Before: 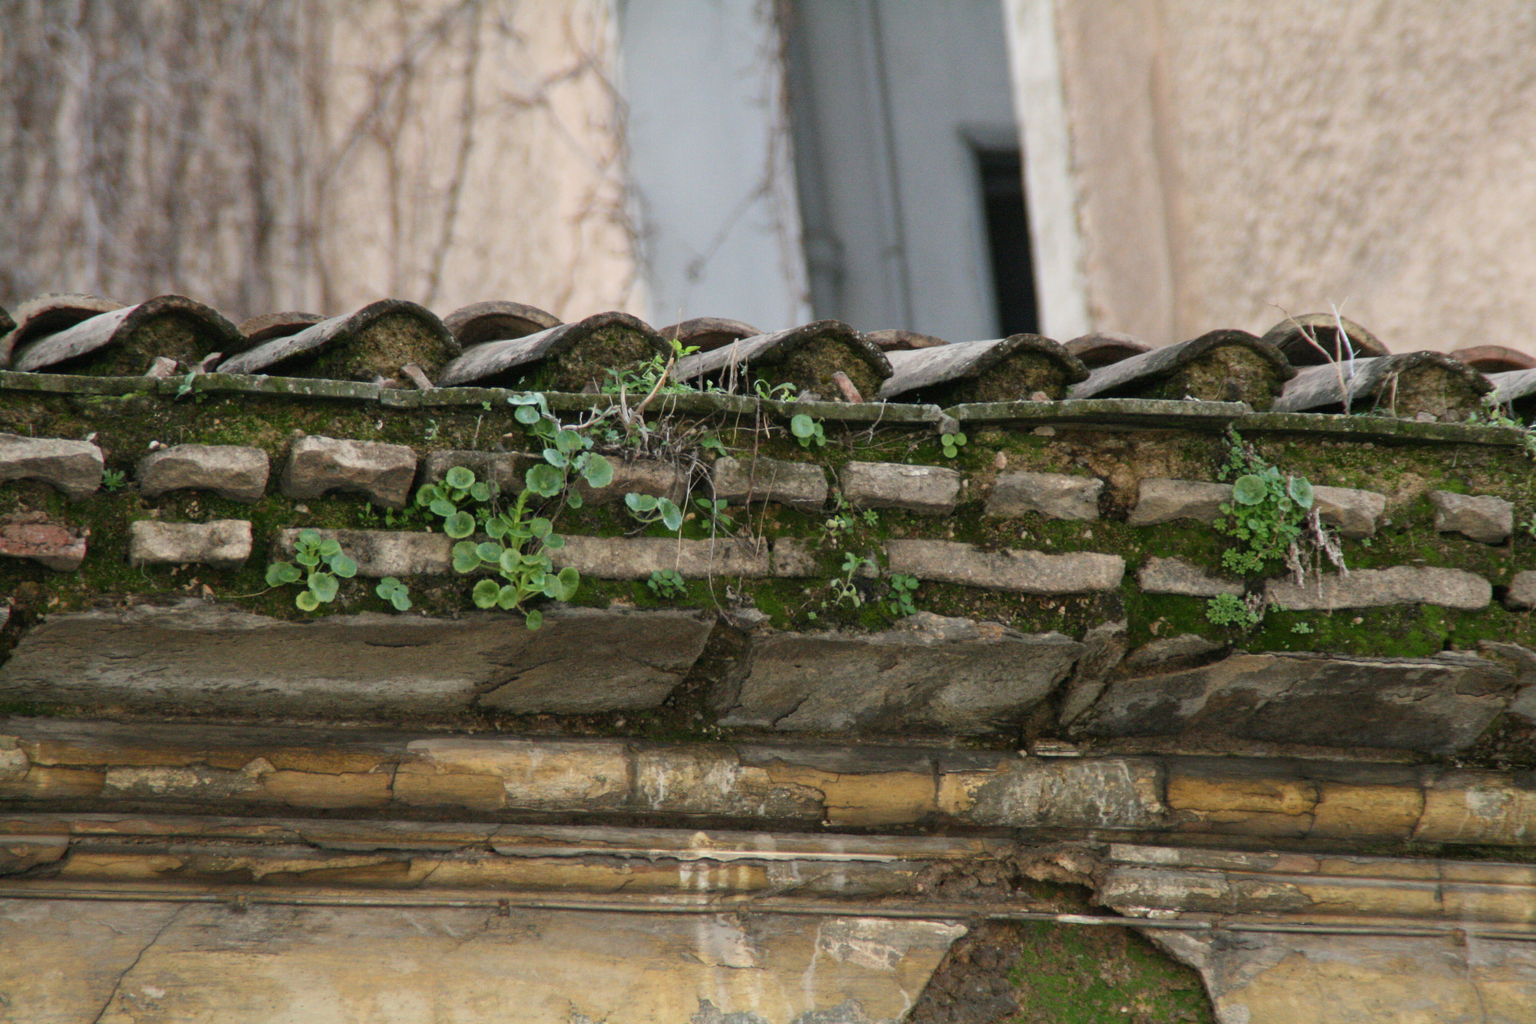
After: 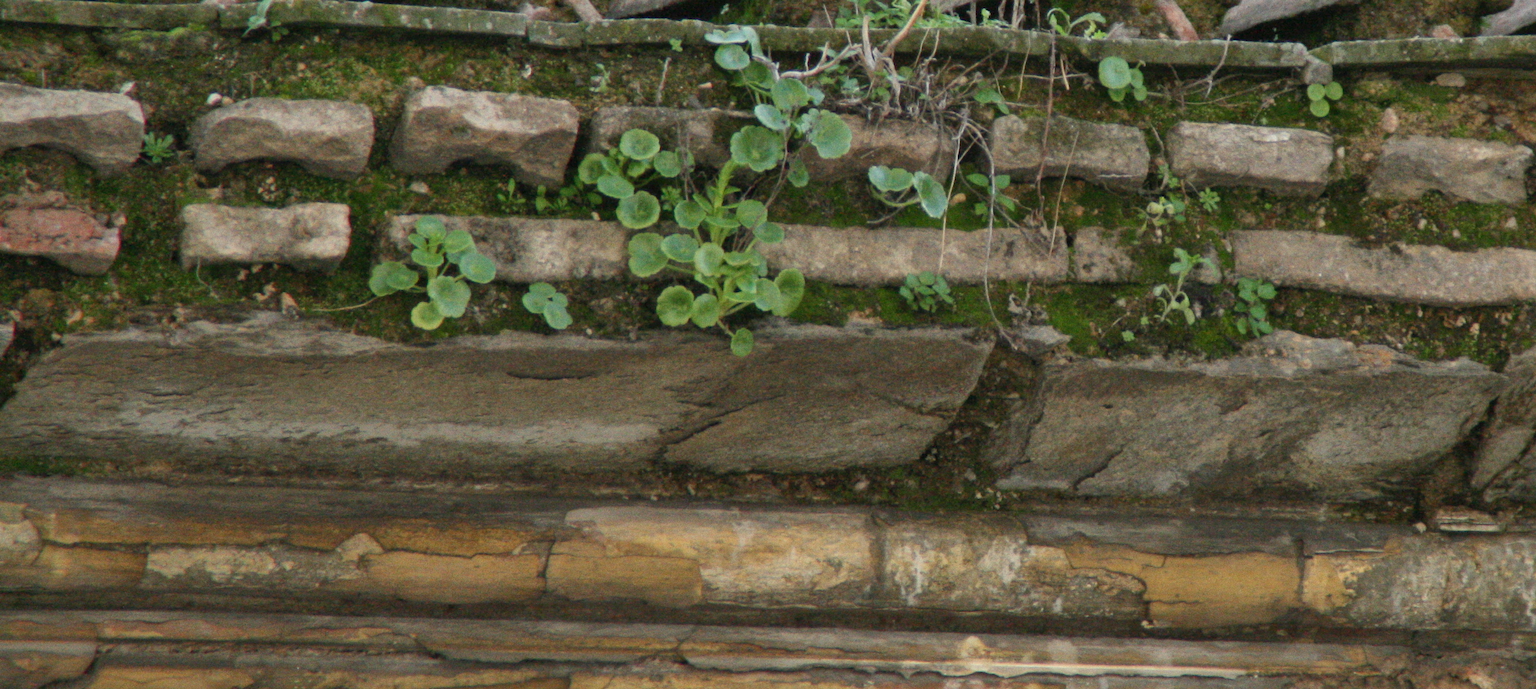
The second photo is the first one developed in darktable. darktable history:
shadows and highlights: on, module defaults
grain: on, module defaults
crop: top 36.498%, right 27.964%, bottom 14.995%
